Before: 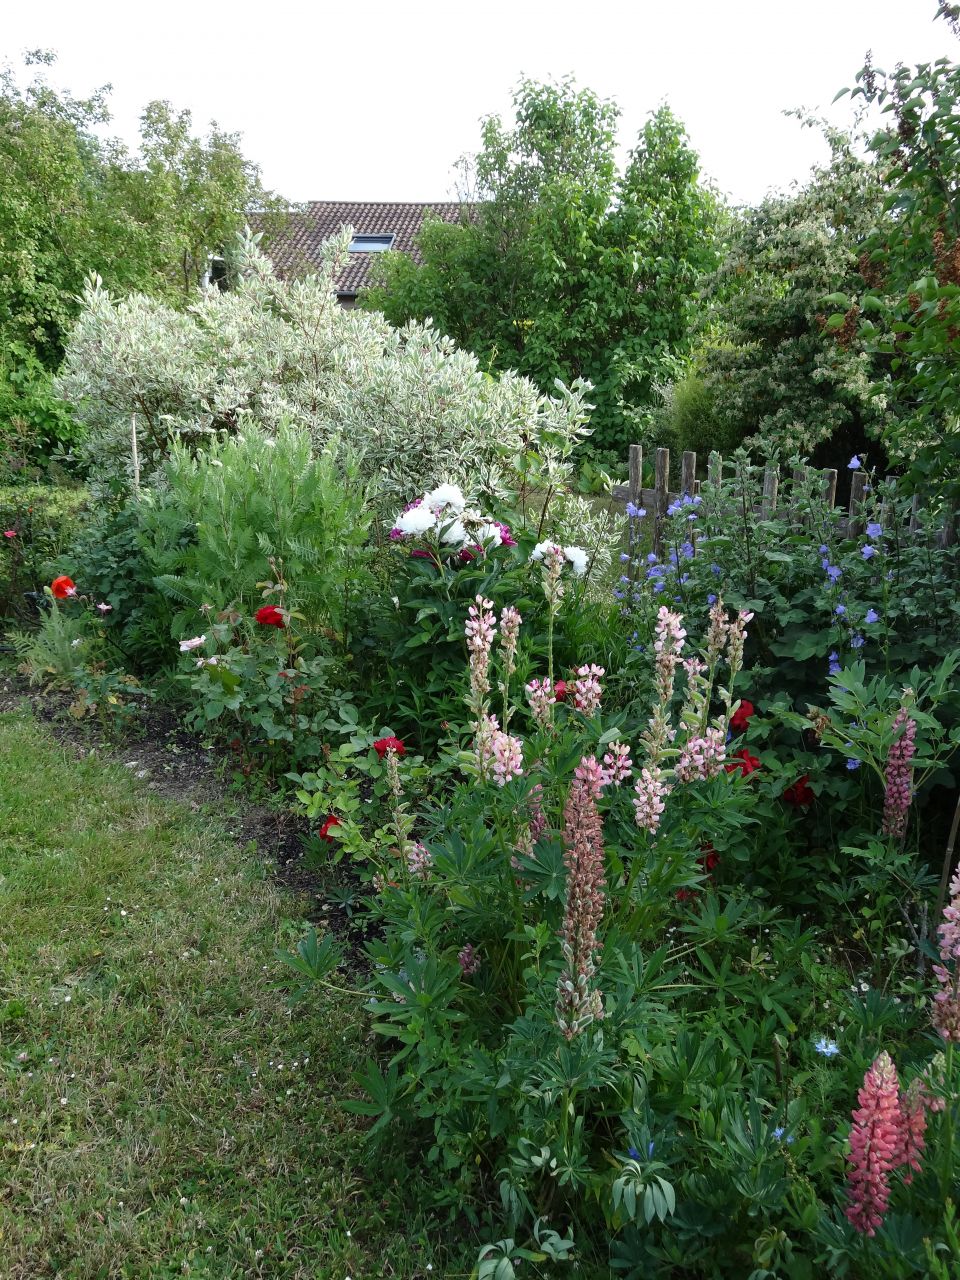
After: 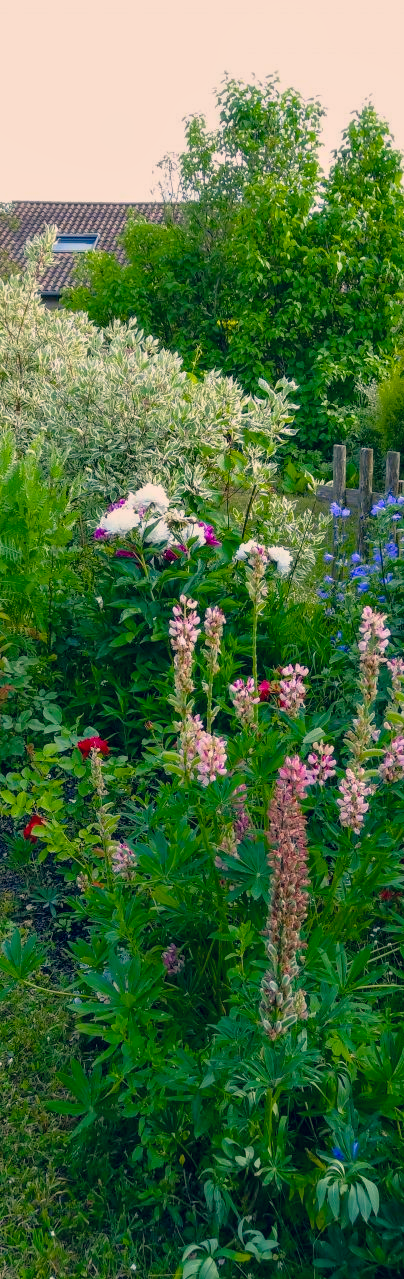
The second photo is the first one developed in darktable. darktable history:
color correction: highlights a* 10.3, highlights b* 14.51, shadows a* -10.15, shadows b* -14.94
local contrast: on, module defaults
tone equalizer: -8 EV 0.261 EV, -7 EV 0.421 EV, -6 EV 0.398 EV, -5 EV 0.265 EV, -3 EV -0.269 EV, -2 EV -0.41 EV, -1 EV -0.414 EV, +0 EV -0.262 EV, edges refinement/feathering 500, mask exposure compensation -1.57 EV, preserve details no
color balance rgb: linear chroma grading › shadows 10.404%, linear chroma grading › highlights 9.795%, linear chroma grading › global chroma 15.328%, linear chroma grading › mid-tones 14.97%, perceptual saturation grading › global saturation 29.983%
crop: left 30.884%, right 26.981%
